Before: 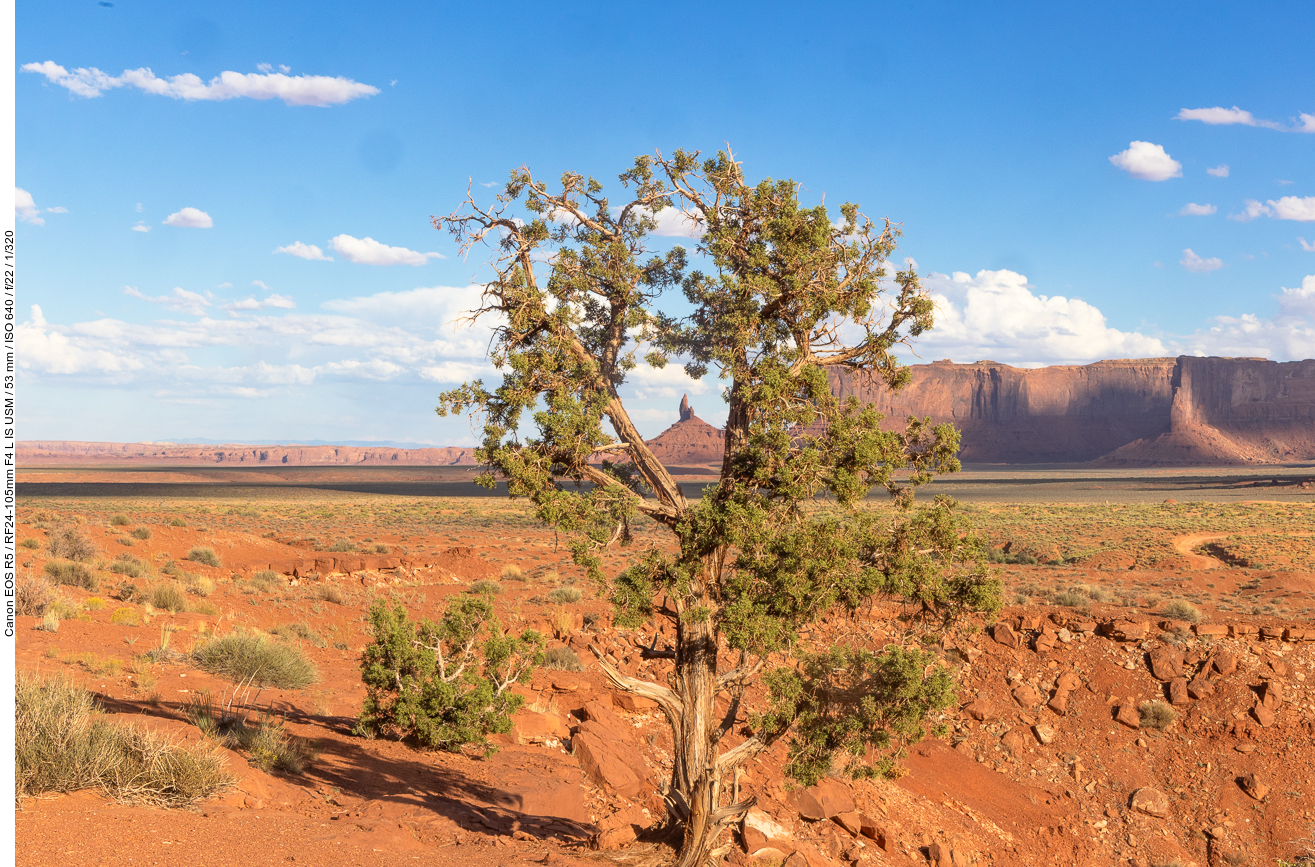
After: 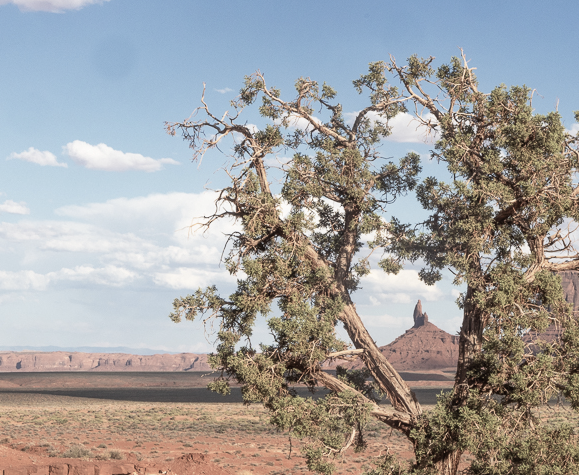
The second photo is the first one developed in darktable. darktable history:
crop: left 20.248%, top 10.86%, right 35.675%, bottom 34.321%
color balance rgb: linear chroma grading › global chroma -16.06%, perceptual saturation grading › global saturation -32.85%, global vibrance -23.56%
